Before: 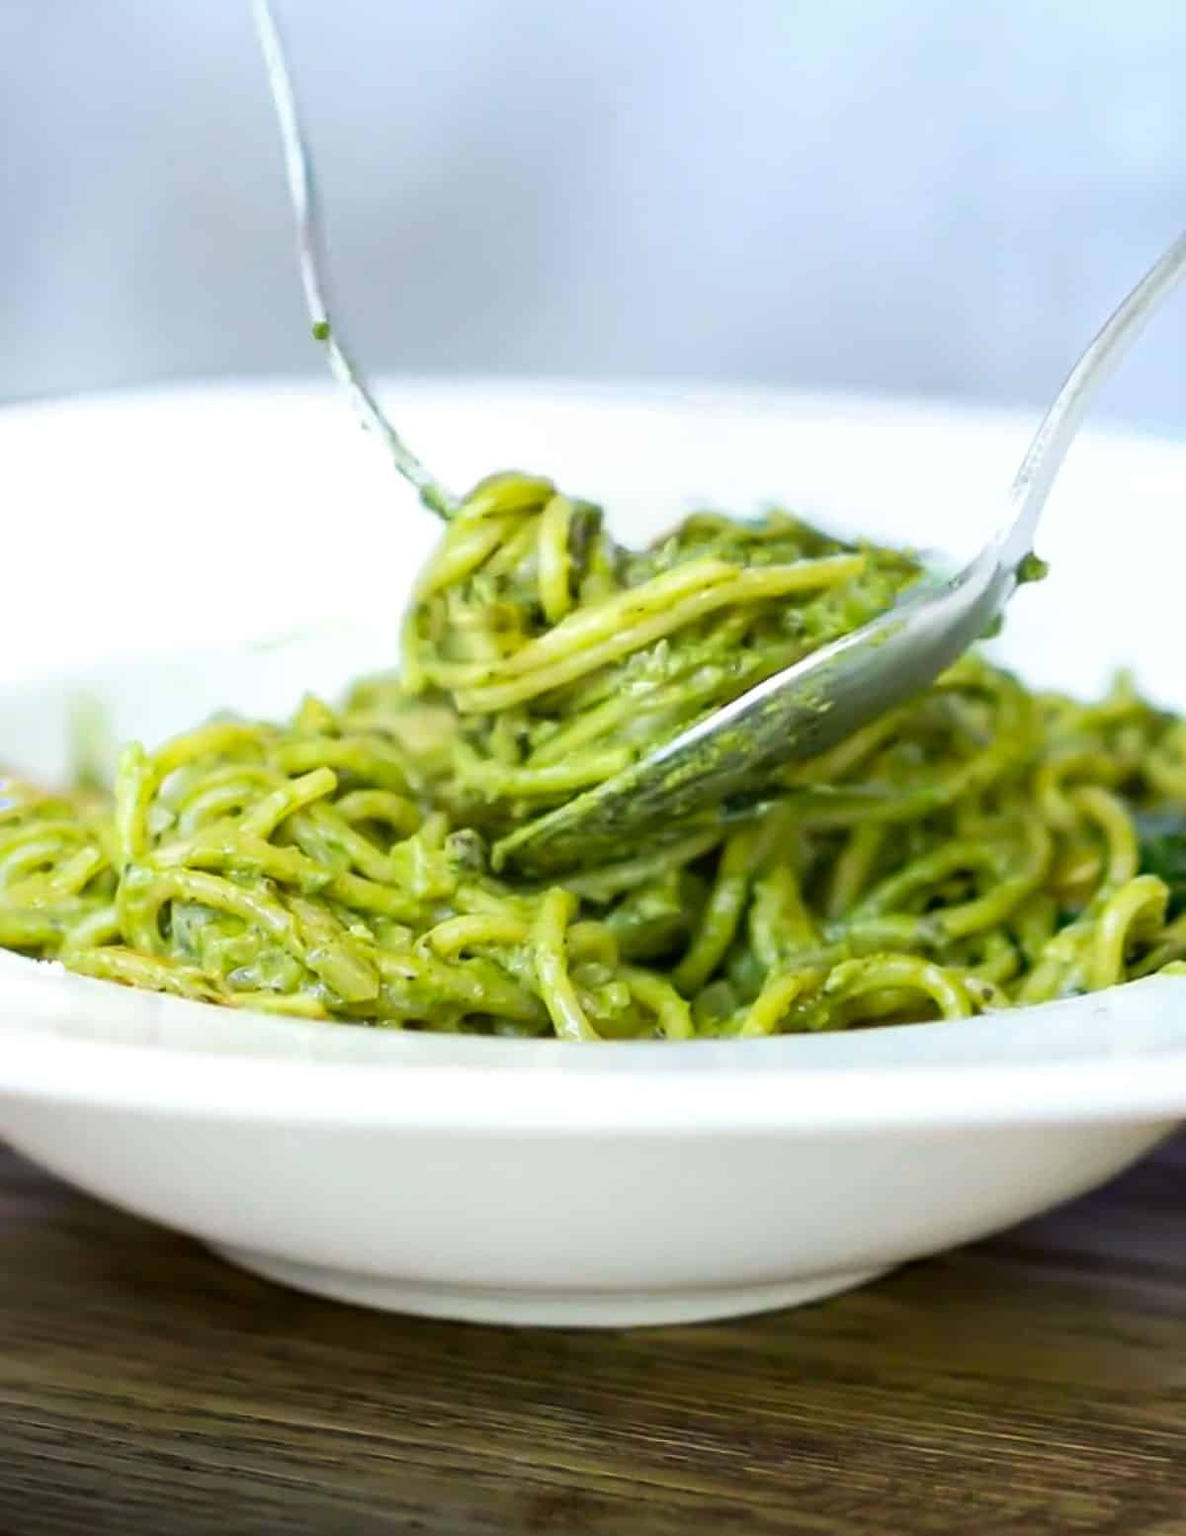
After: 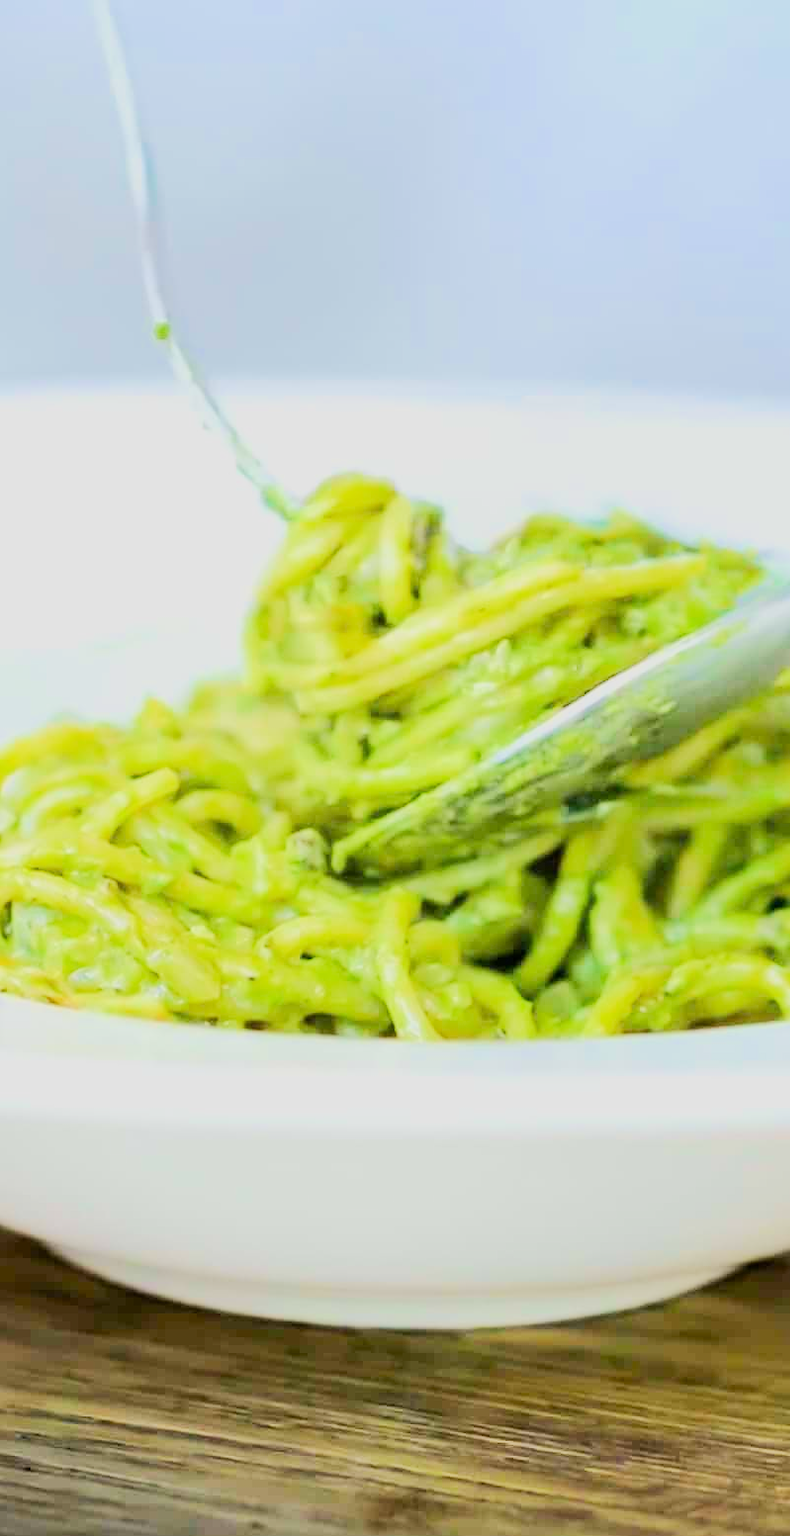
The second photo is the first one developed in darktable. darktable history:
crop and rotate: left 13.466%, right 19.949%
filmic rgb: black relative exposure -7.65 EV, white relative exposure 4.56 EV, hardness 3.61, color science v6 (2022)
tone equalizer: -8 EV 1.99 EV, -7 EV 1.96 EV, -6 EV 1.98 EV, -5 EV 1.97 EV, -4 EV 2 EV, -3 EV 1.48 EV, -2 EV 0.994 EV, -1 EV 0.501 EV, edges refinement/feathering 500, mask exposure compensation -1.57 EV, preserve details no
